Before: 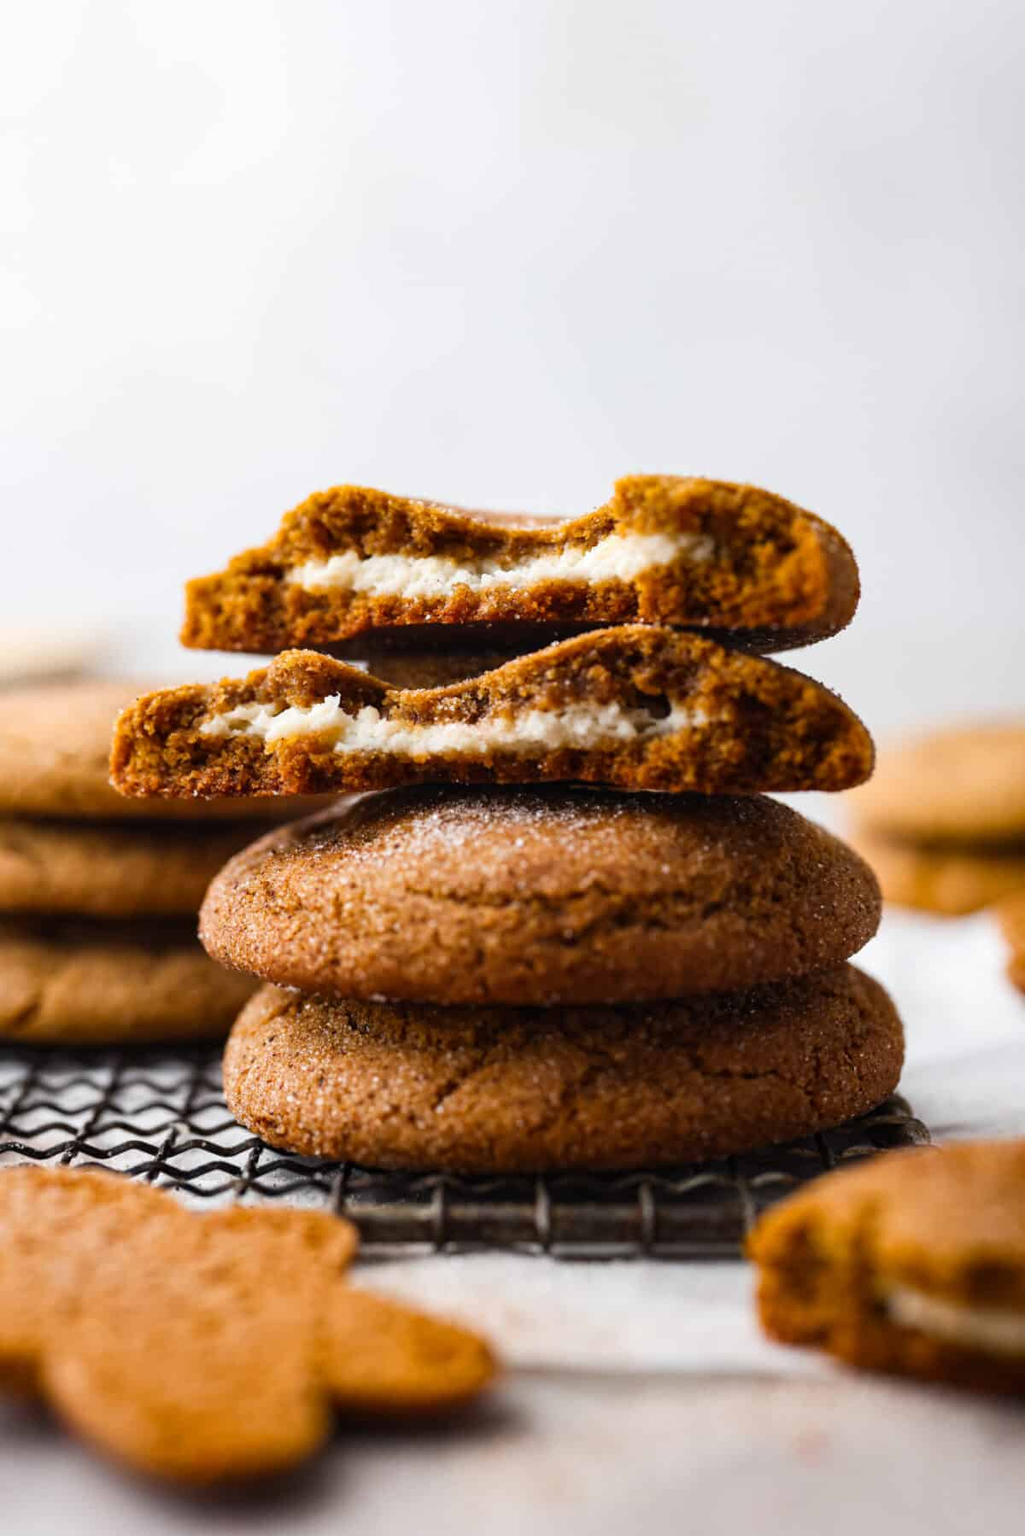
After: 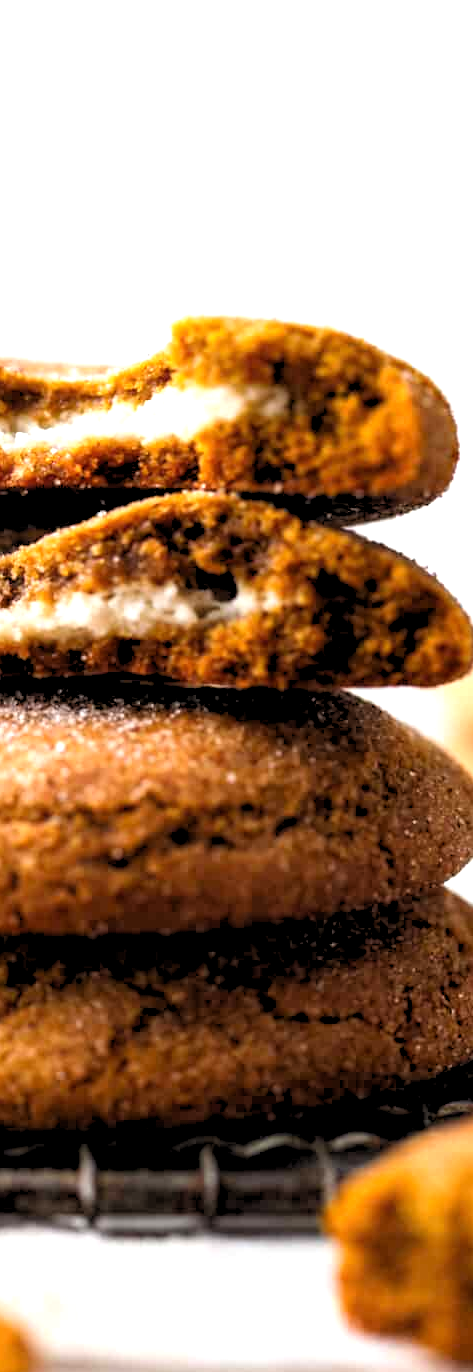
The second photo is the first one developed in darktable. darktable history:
rgb levels: levels [[0.013, 0.434, 0.89], [0, 0.5, 1], [0, 0.5, 1]]
exposure: black level correction 0, exposure 0.6 EV, compensate highlight preservation false
crop: left 45.721%, top 13.393%, right 14.118%, bottom 10.01%
